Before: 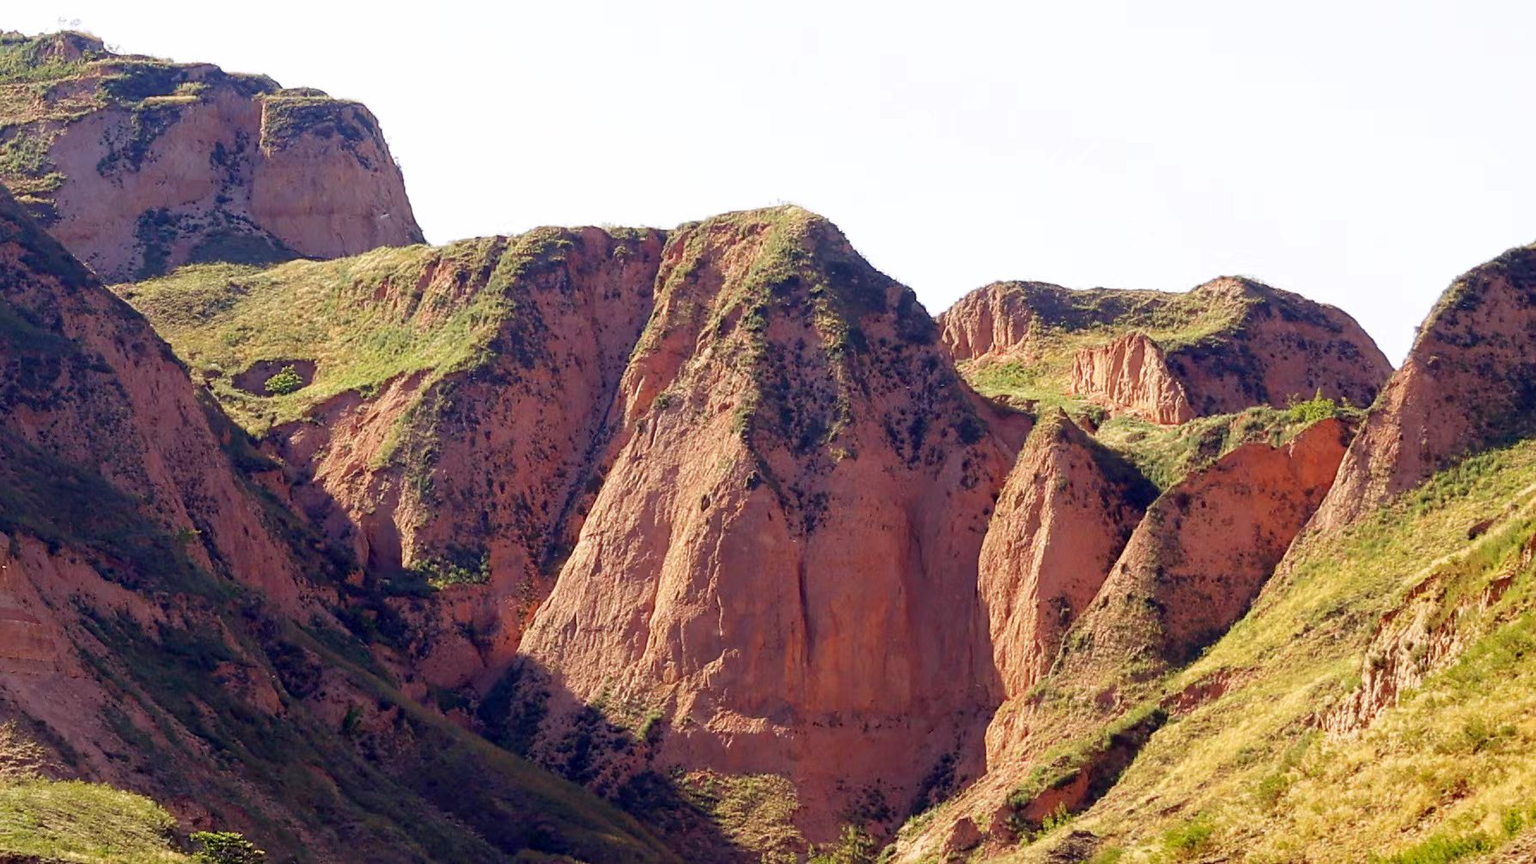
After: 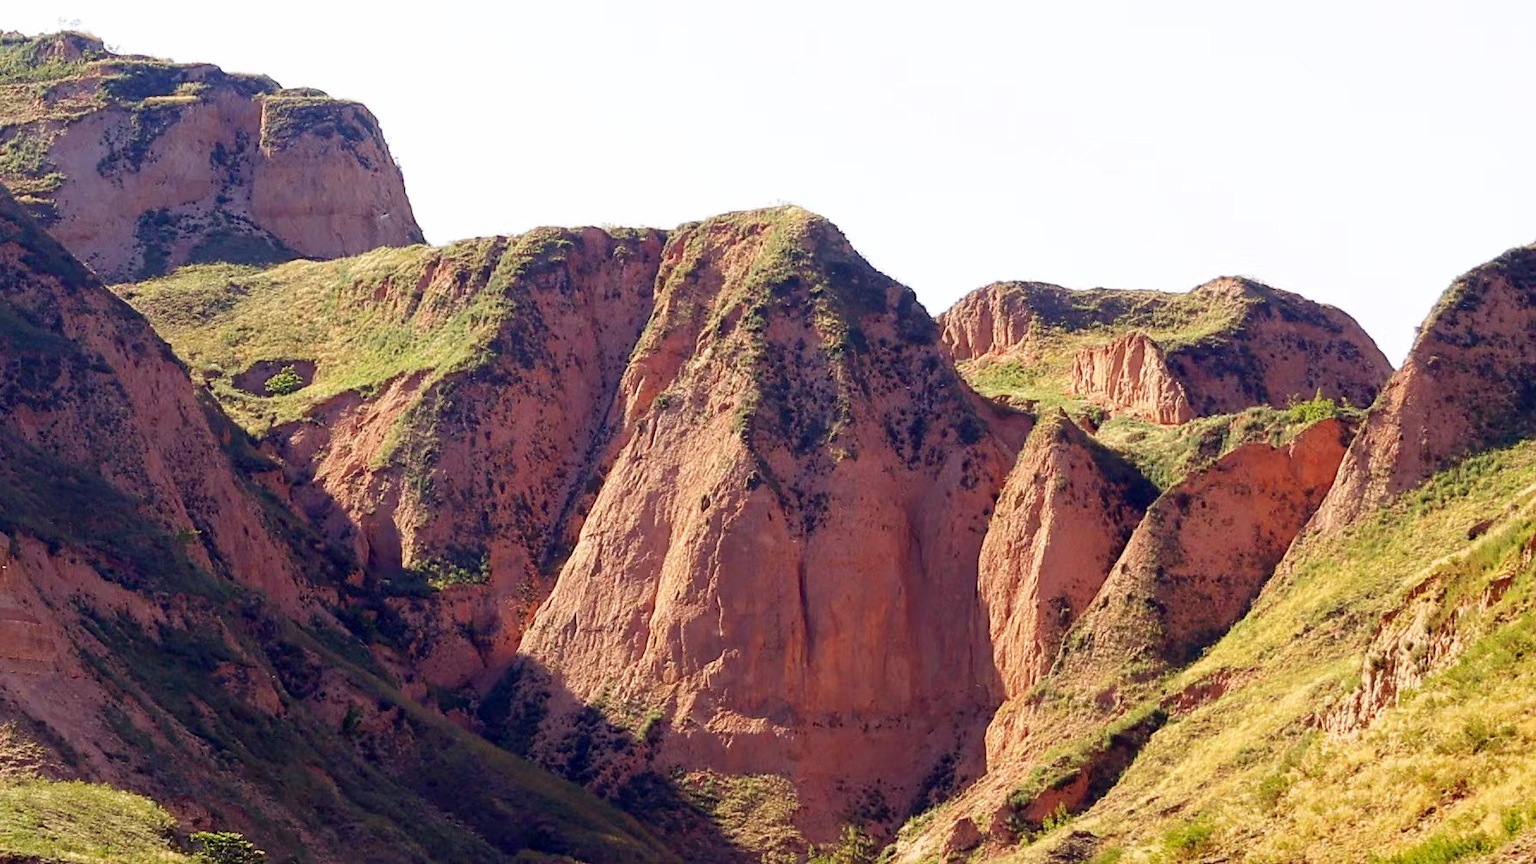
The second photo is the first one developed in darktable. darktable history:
contrast brightness saturation: contrast 0.096, brightness 0.023, saturation 0.024
